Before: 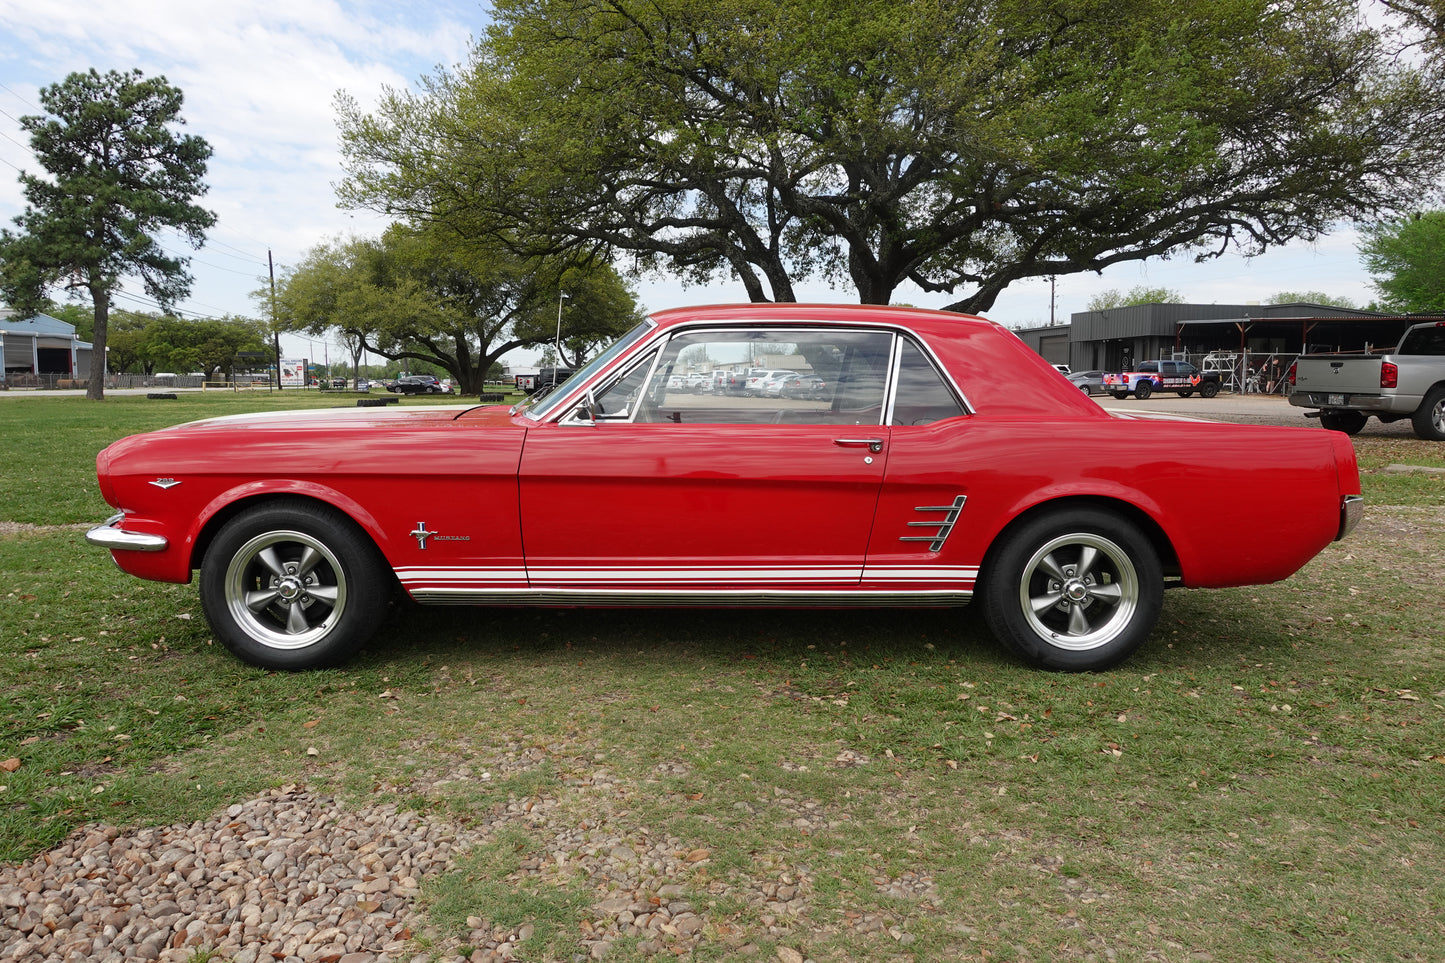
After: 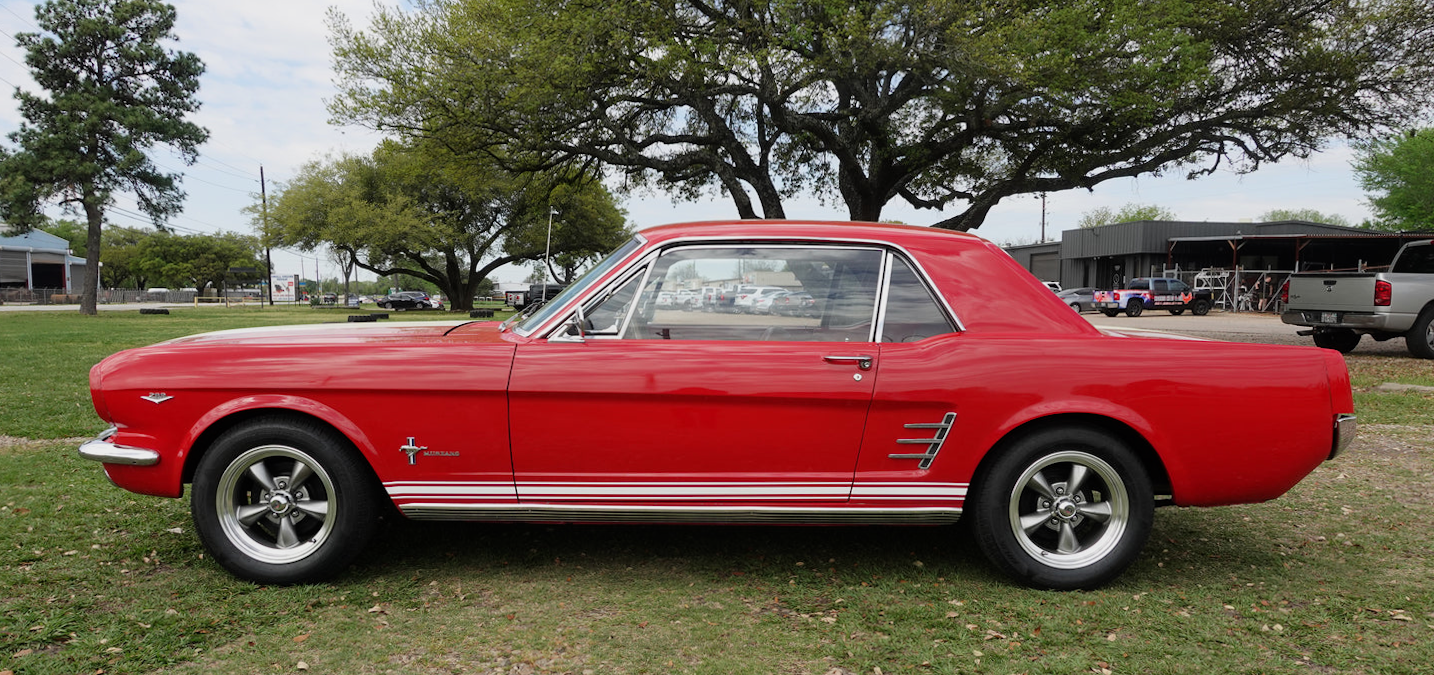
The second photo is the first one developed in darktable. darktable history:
crop and rotate: top 8.293%, bottom 20.996%
filmic rgb: black relative exposure -11.35 EV, white relative exposure 3.22 EV, hardness 6.76, color science v6 (2022)
rotate and perspective: rotation 0.192°, lens shift (horizontal) -0.015, crop left 0.005, crop right 0.996, crop top 0.006, crop bottom 0.99
exposure: compensate highlight preservation false
